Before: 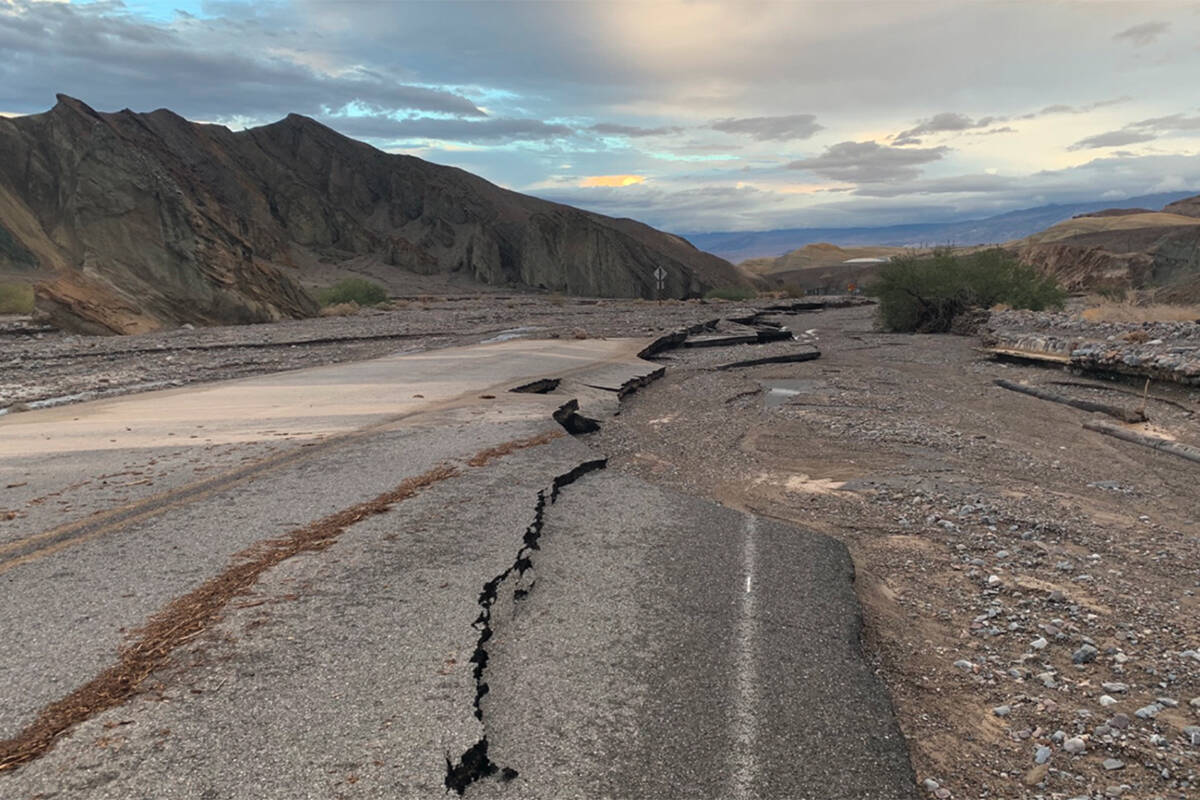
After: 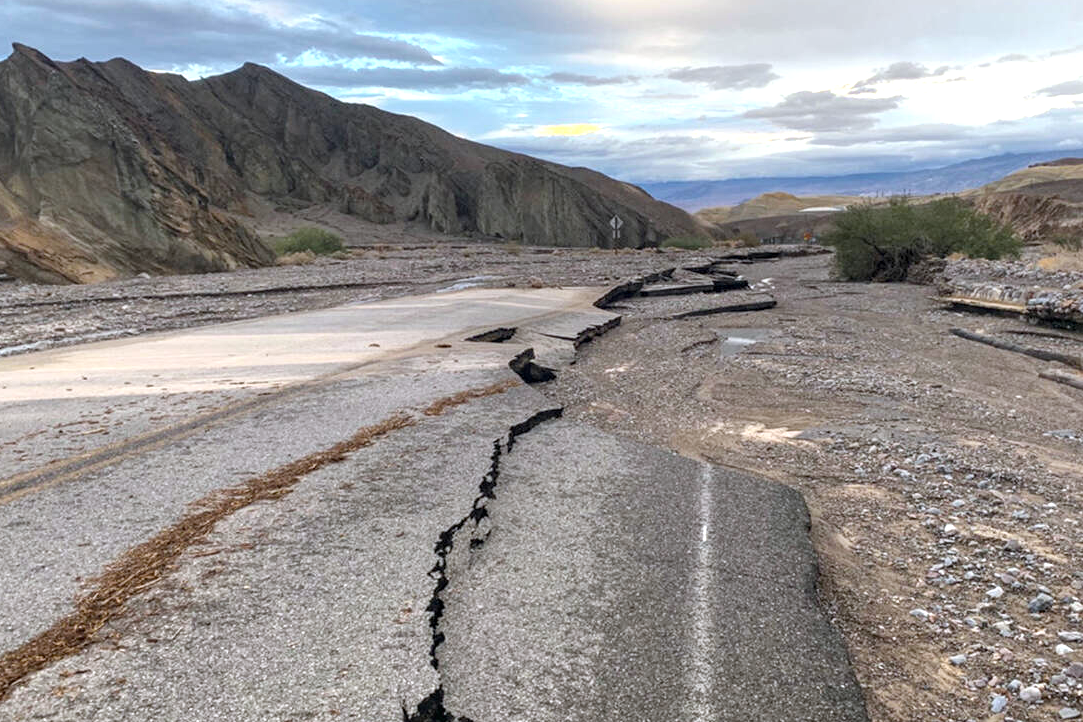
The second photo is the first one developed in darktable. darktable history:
color balance rgb: power › hue 208.23°, highlights gain › luminance 16.417%, highlights gain › chroma 2.958%, highlights gain › hue 260.69°, perceptual saturation grading › global saturation 25.758%, global vibrance 20%
exposure: black level correction 0, exposure 0.302 EV, compensate highlight preservation false
contrast brightness saturation: saturation -0.168
crop: left 3.68%, top 6.391%, right 6.017%, bottom 3.2%
local contrast: on, module defaults
